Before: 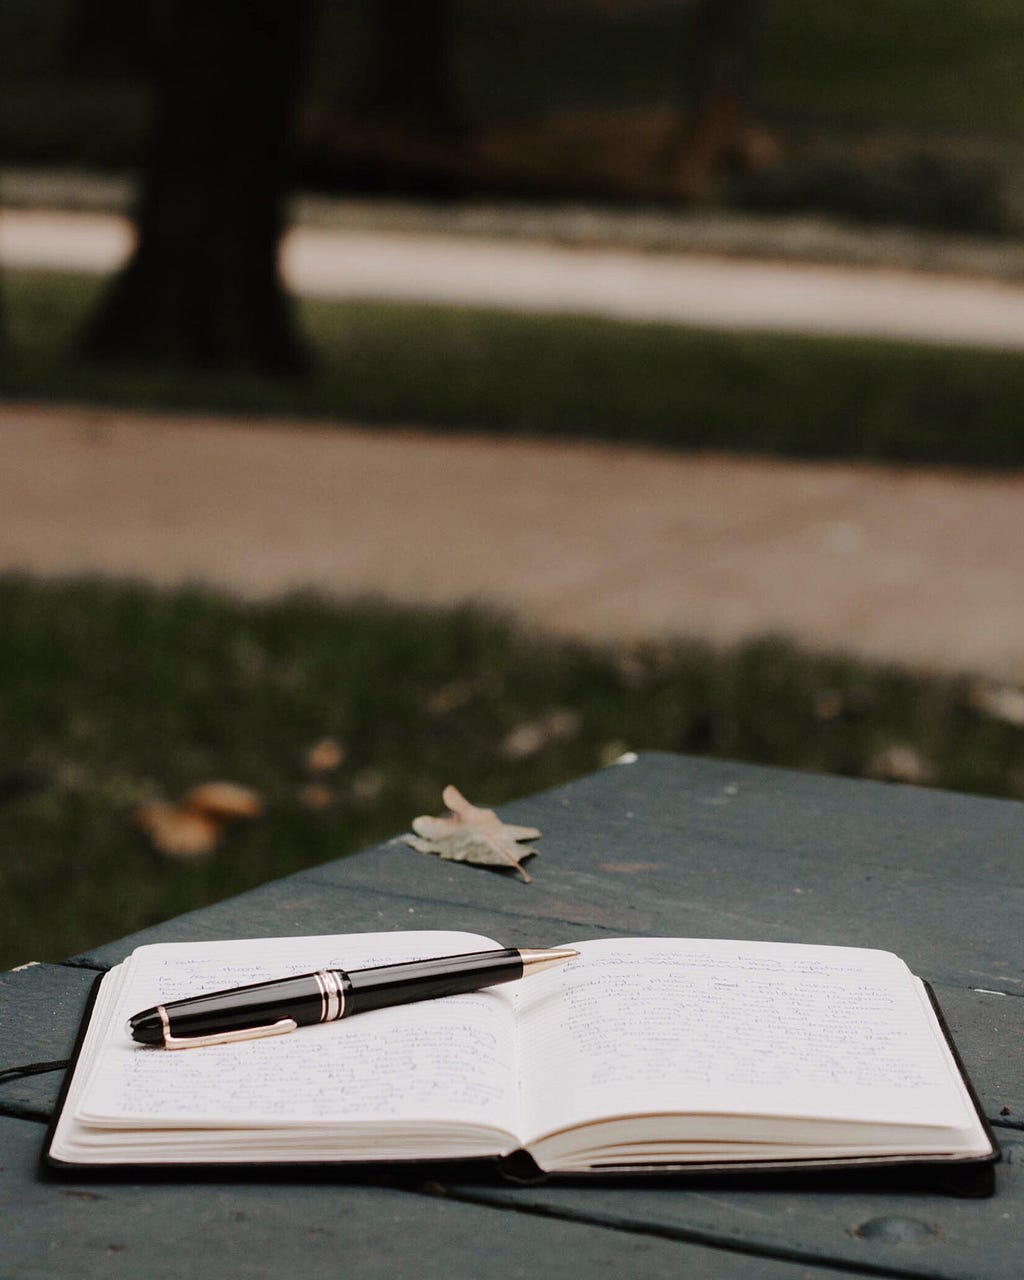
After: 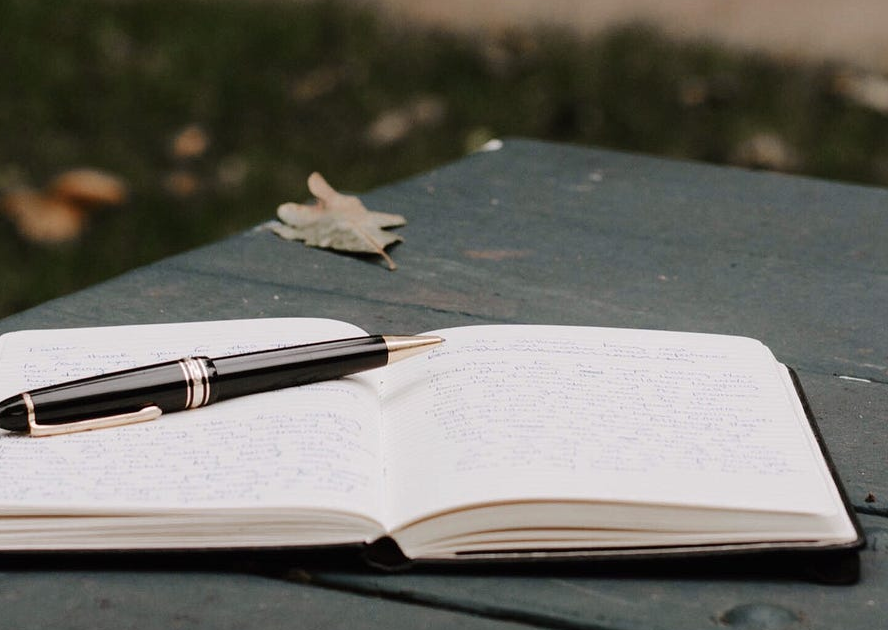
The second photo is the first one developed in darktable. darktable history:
crop and rotate: left 13.24%, top 47.942%, bottom 2.828%
